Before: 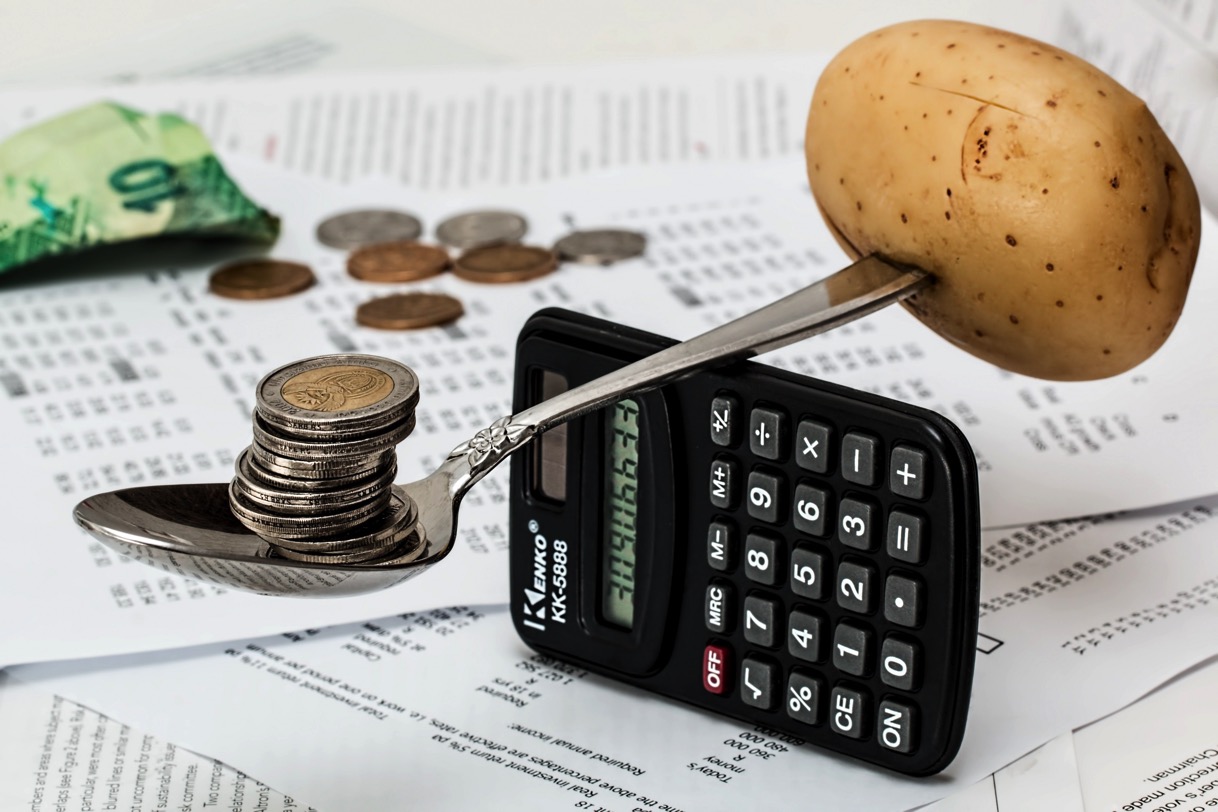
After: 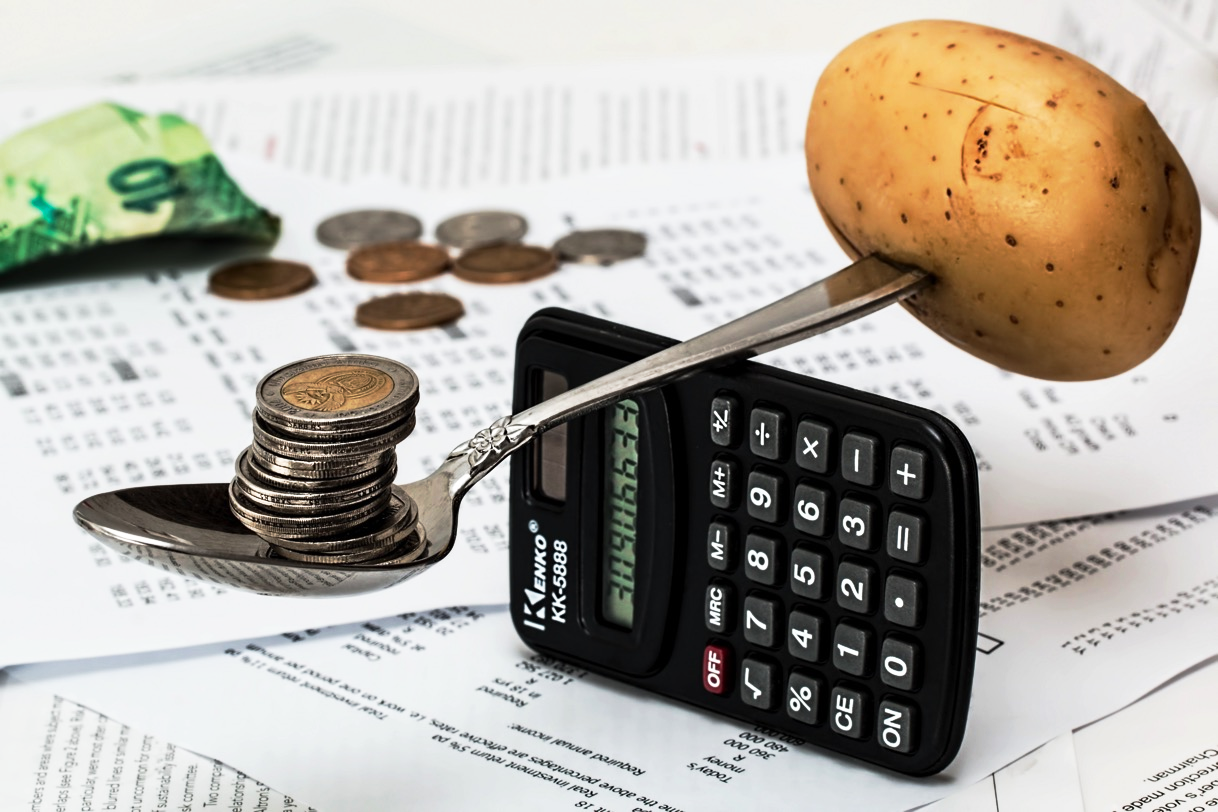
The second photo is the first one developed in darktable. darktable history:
base curve: curves: ch0 [(0, 0) (0.257, 0.25) (0.482, 0.586) (0.757, 0.871) (1, 1)], preserve colors none
